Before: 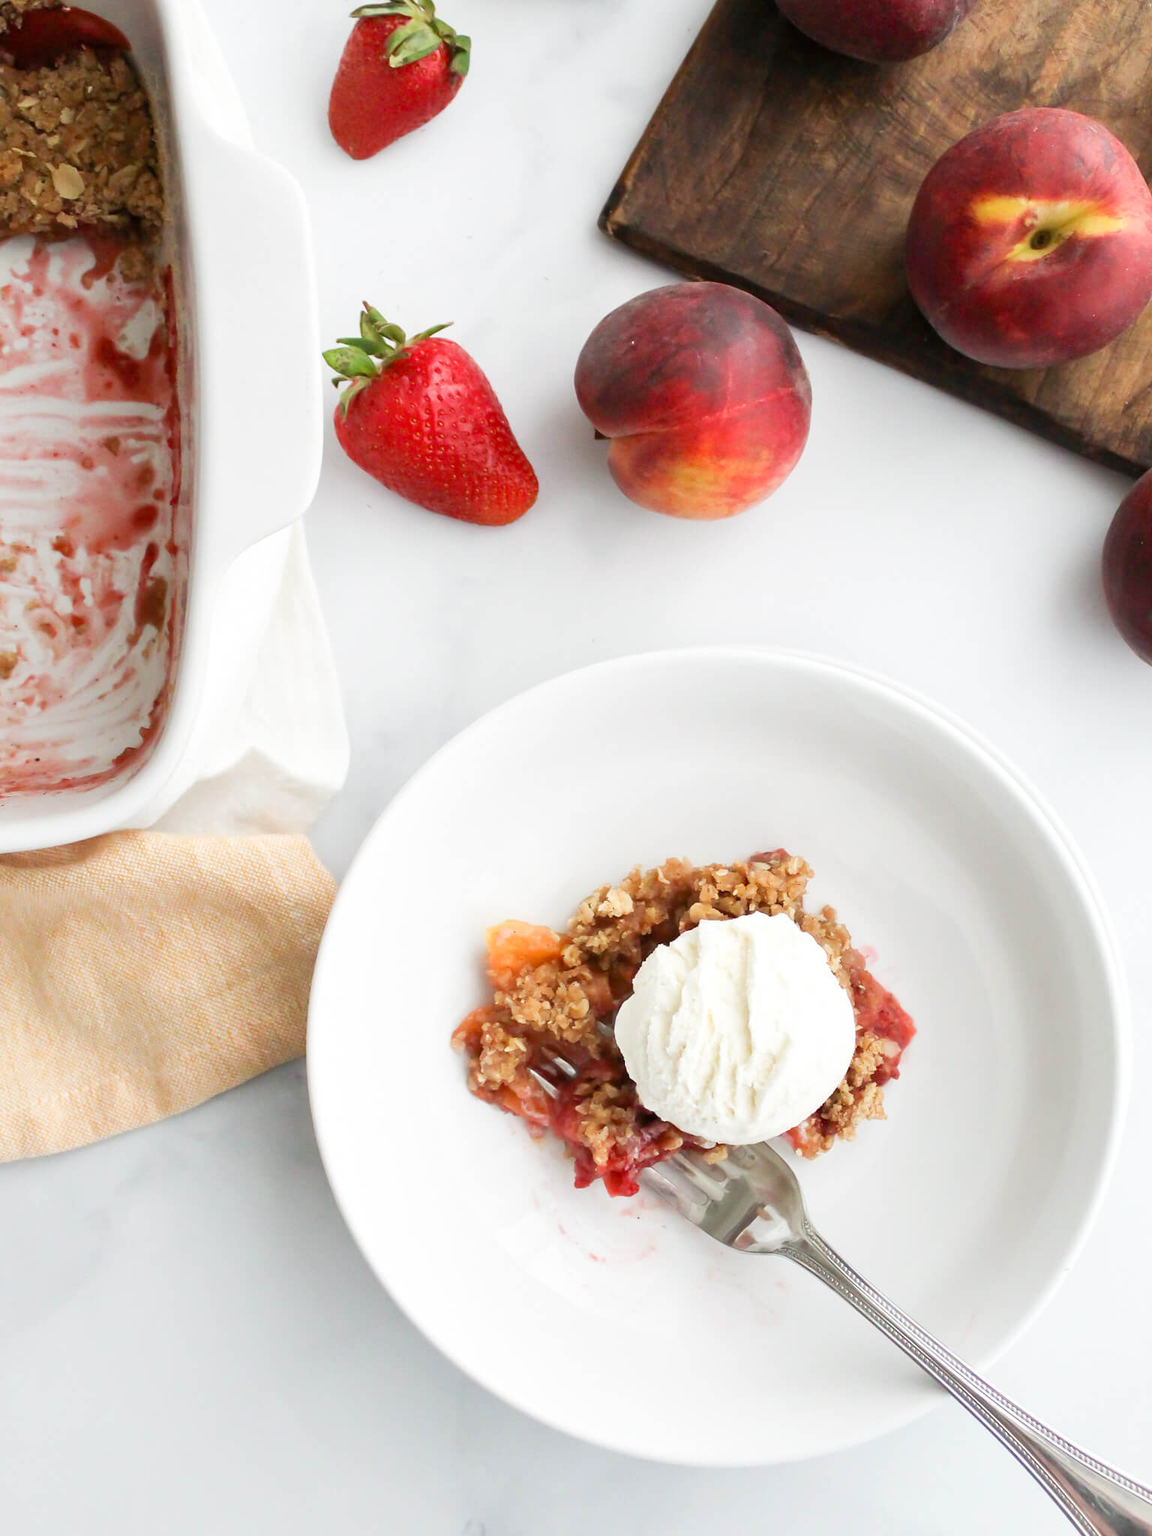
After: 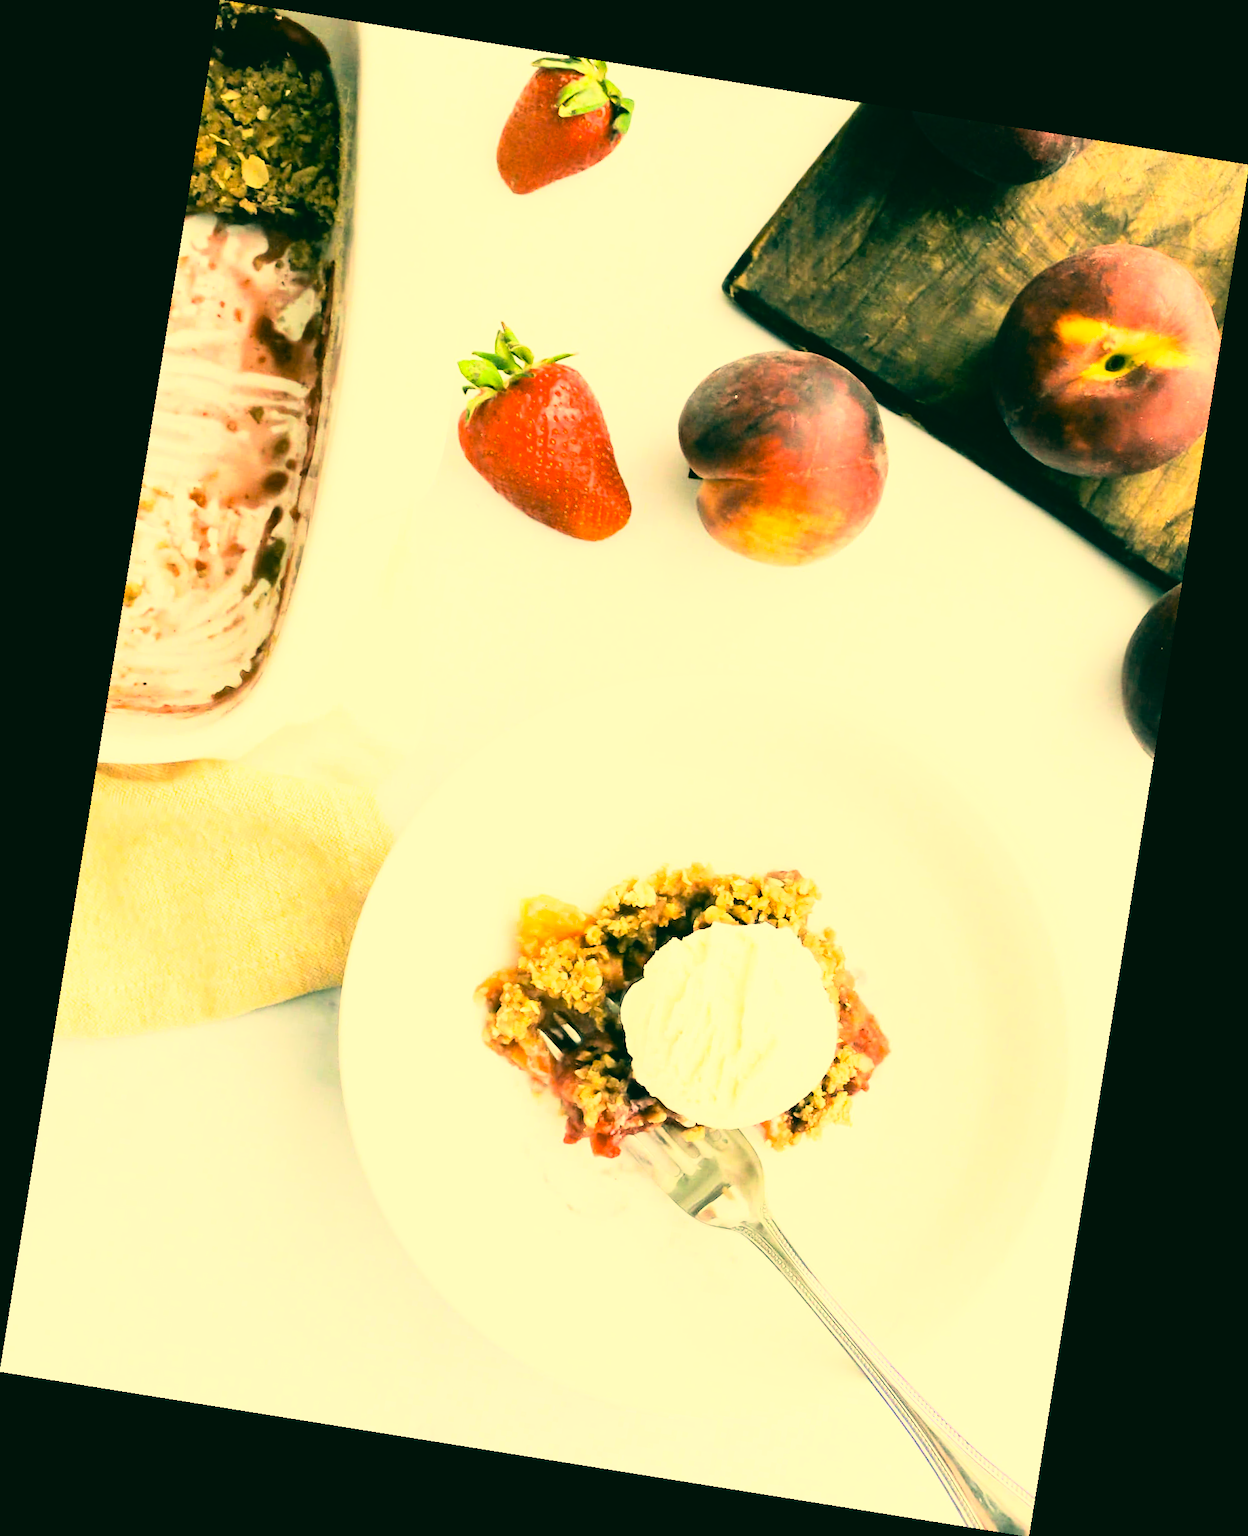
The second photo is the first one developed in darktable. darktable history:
color correction: highlights a* 1.83, highlights b* 34.02, shadows a* -36.68, shadows b* -5.48
rgb curve: curves: ch0 [(0, 0) (0.21, 0.15) (0.24, 0.21) (0.5, 0.75) (0.75, 0.96) (0.89, 0.99) (1, 1)]; ch1 [(0, 0.02) (0.21, 0.13) (0.25, 0.2) (0.5, 0.67) (0.75, 0.9) (0.89, 0.97) (1, 1)]; ch2 [(0, 0.02) (0.21, 0.13) (0.25, 0.2) (0.5, 0.67) (0.75, 0.9) (0.89, 0.97) (1, 1)], compensate middle gray true
rotate and perspective: rotation 9.12°, automatic cropping off
